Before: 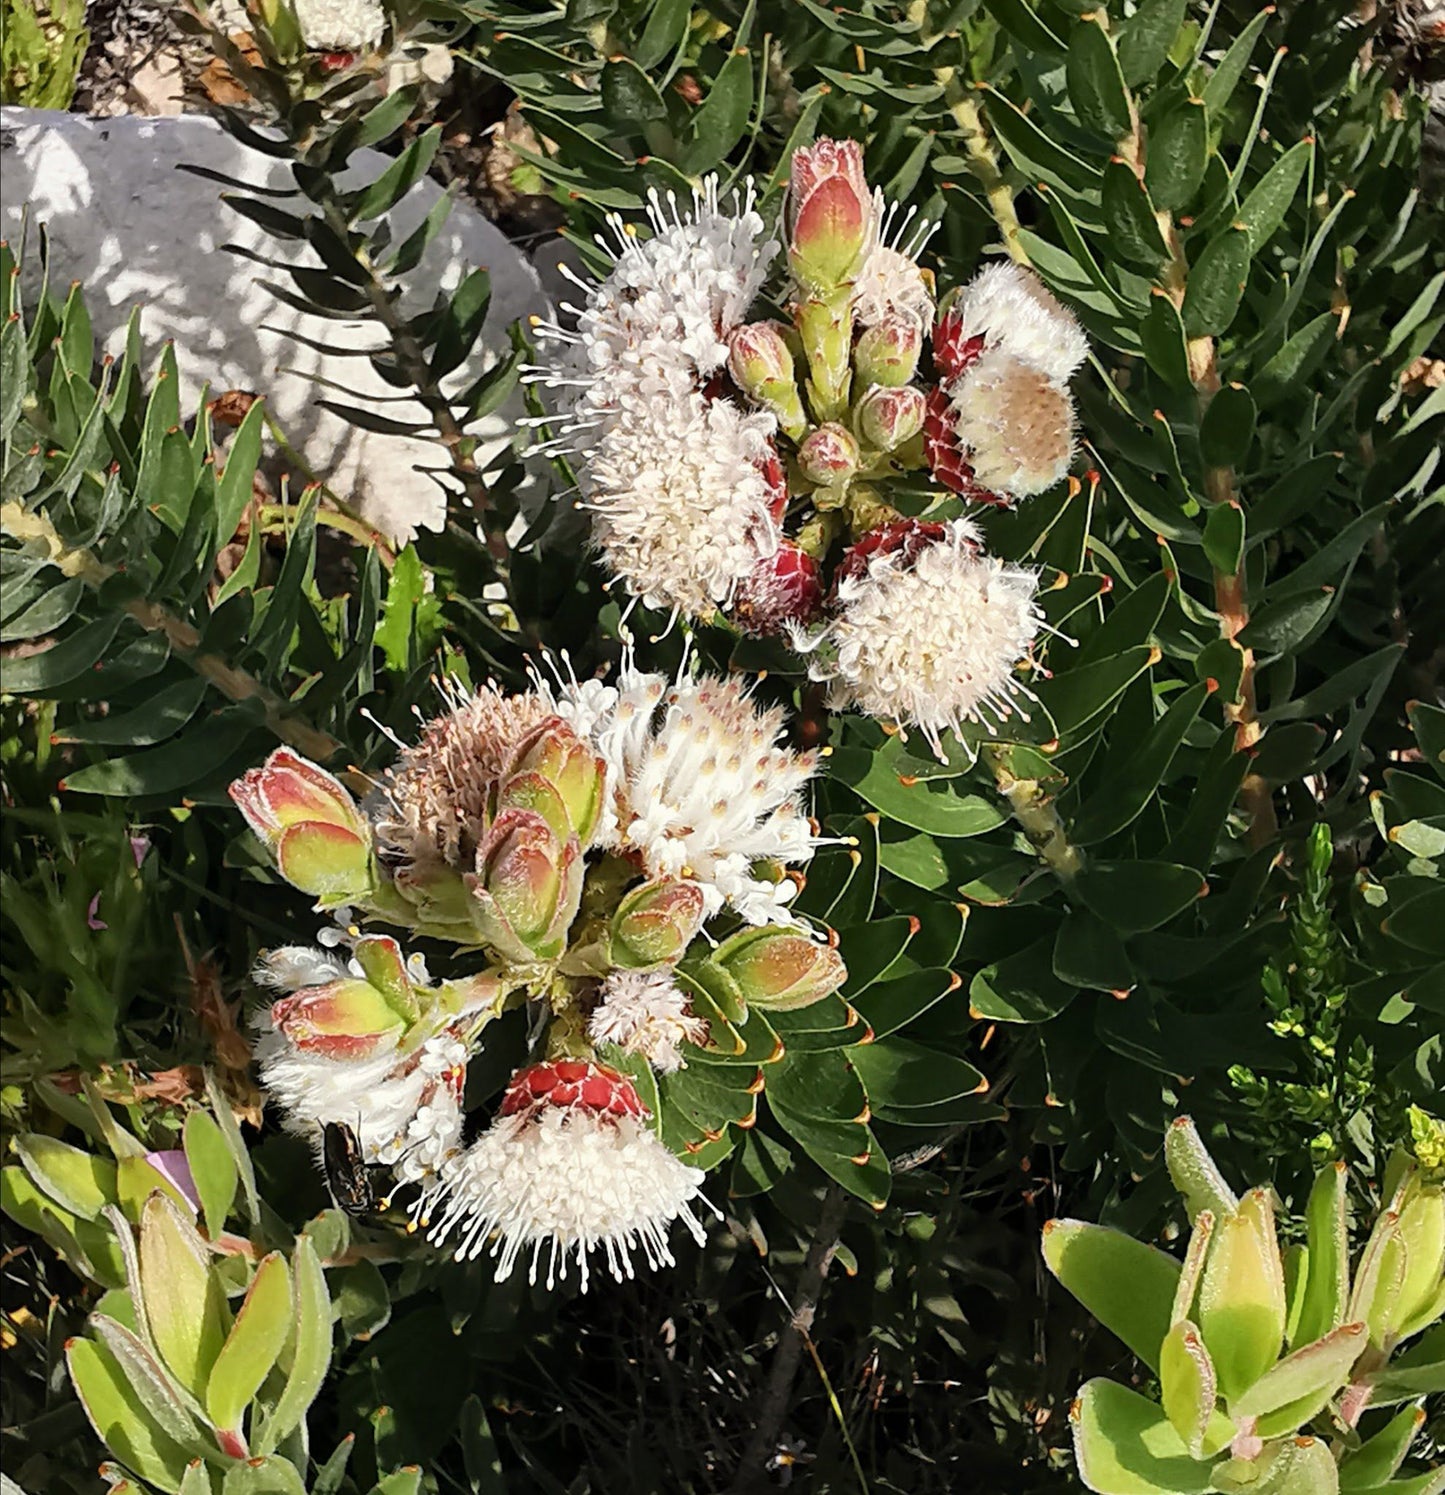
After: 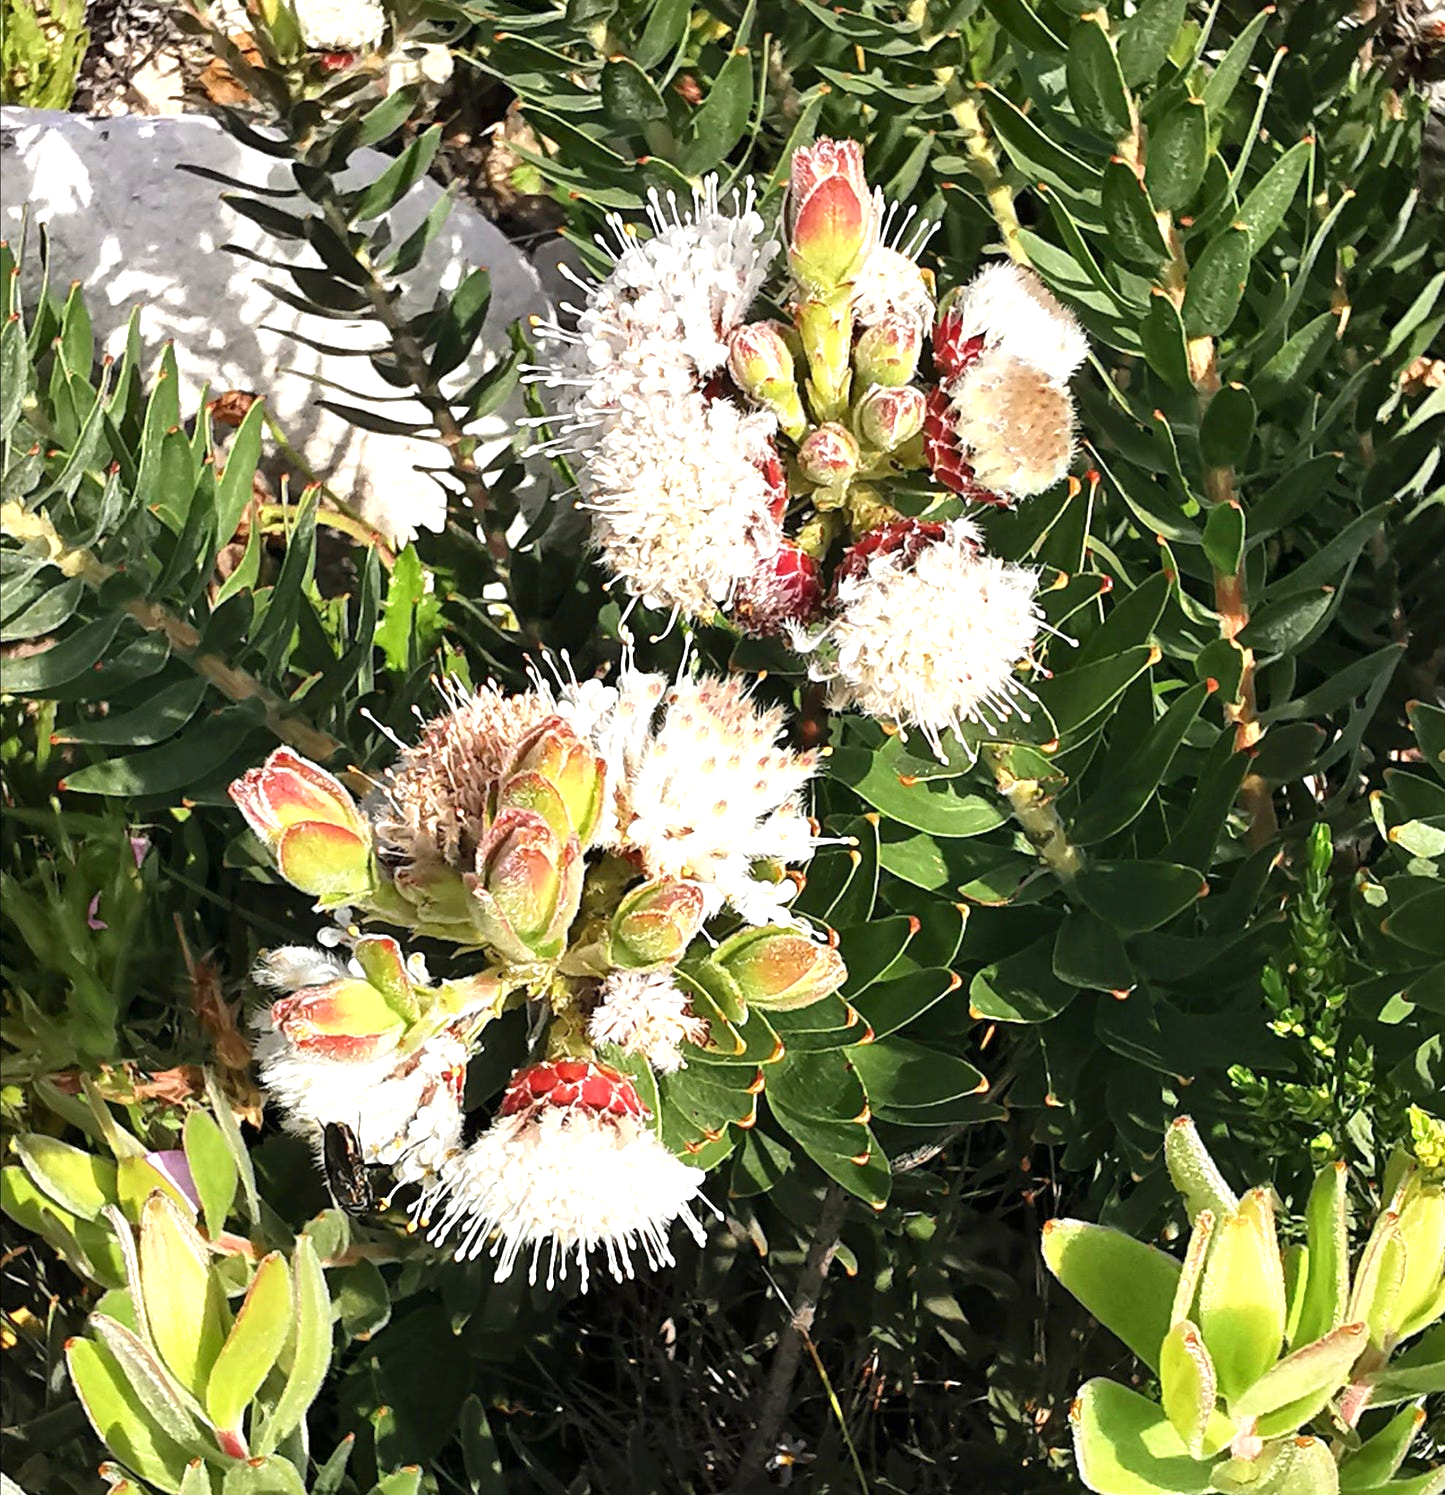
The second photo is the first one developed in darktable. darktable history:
exposure: exposure 0.8 EV, compensate highlight preservation false
